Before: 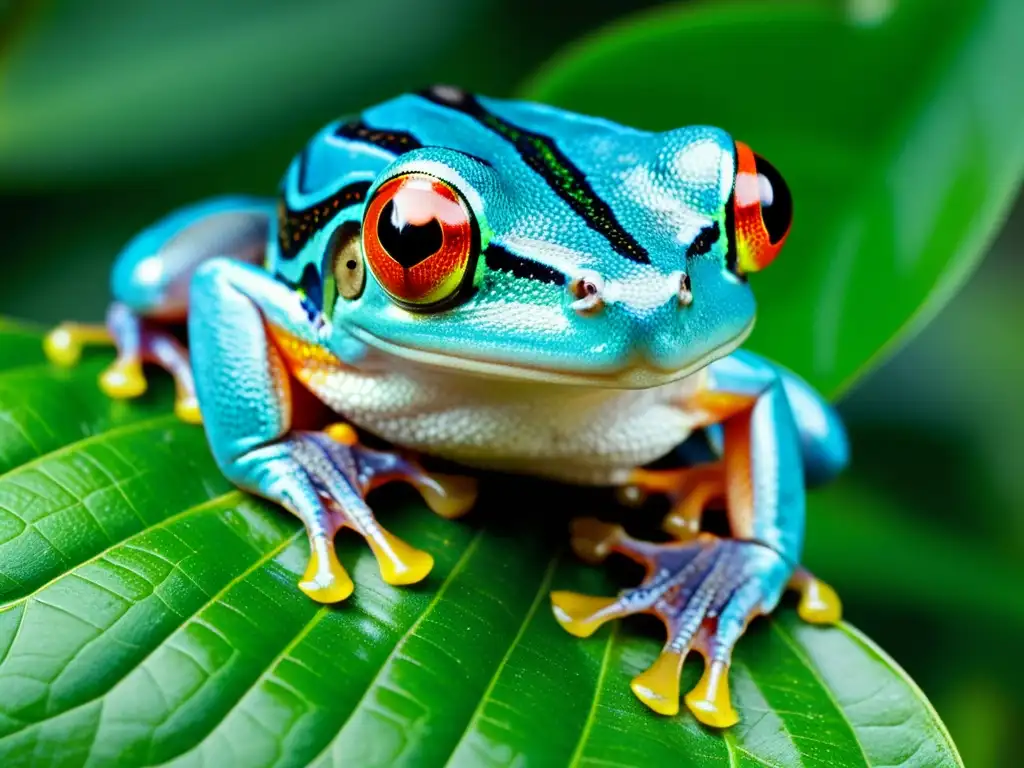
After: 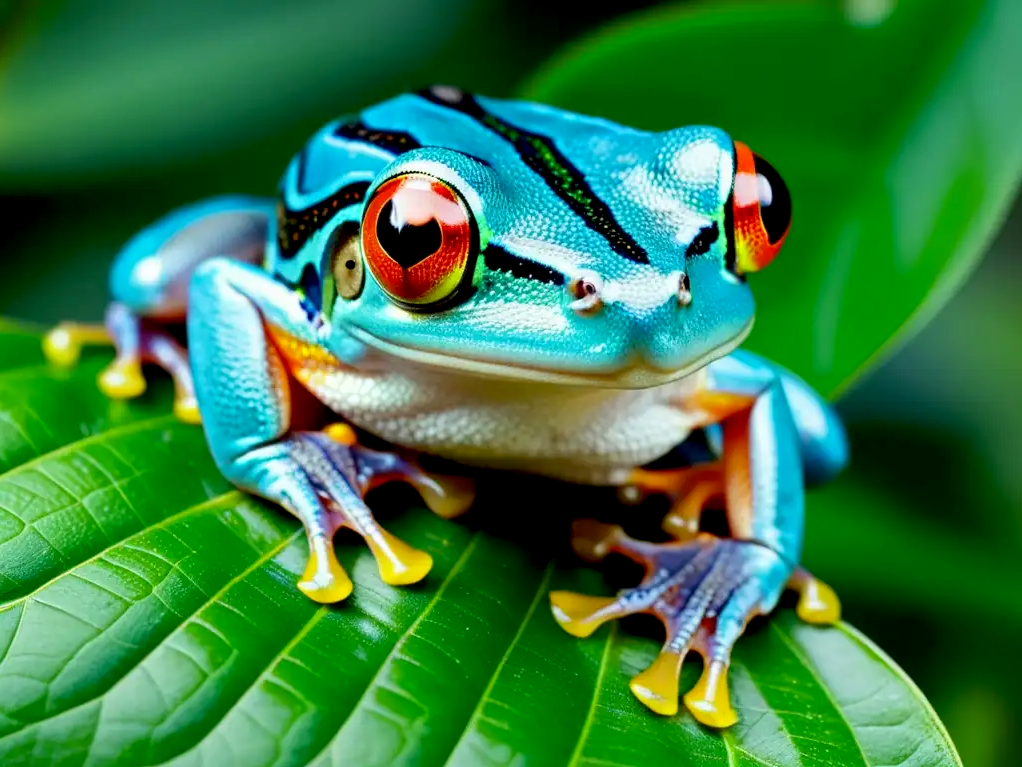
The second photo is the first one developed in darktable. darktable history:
crop: left 0.139%
exposure: black level correction 0.007, compensate highlight preservation false
